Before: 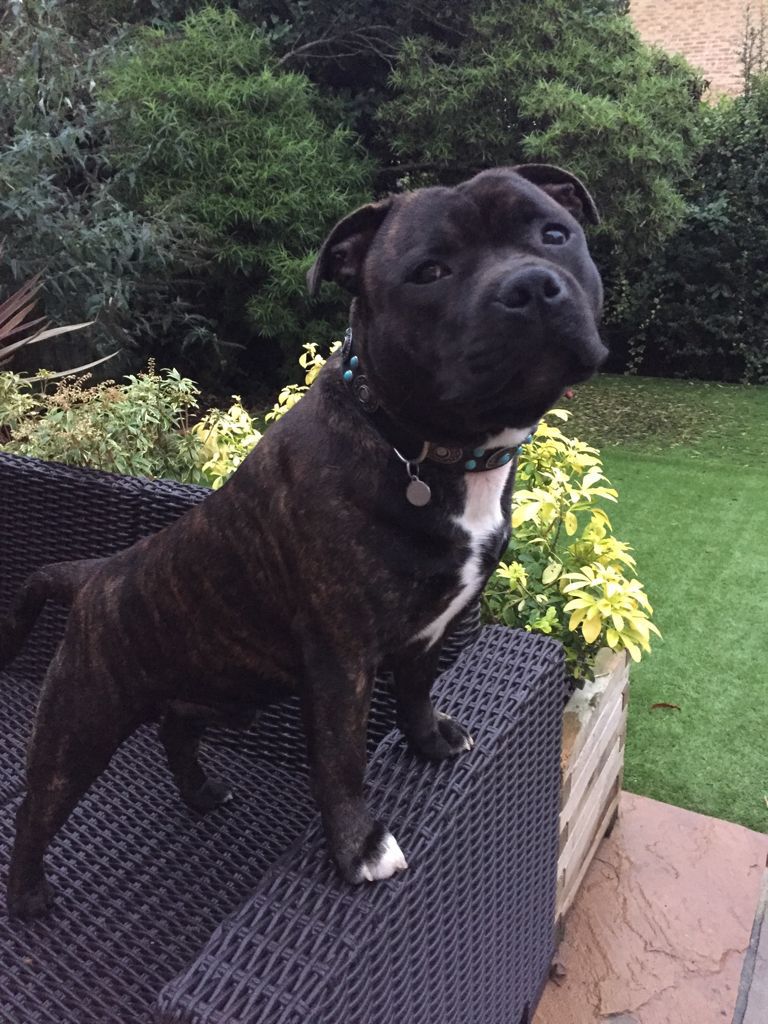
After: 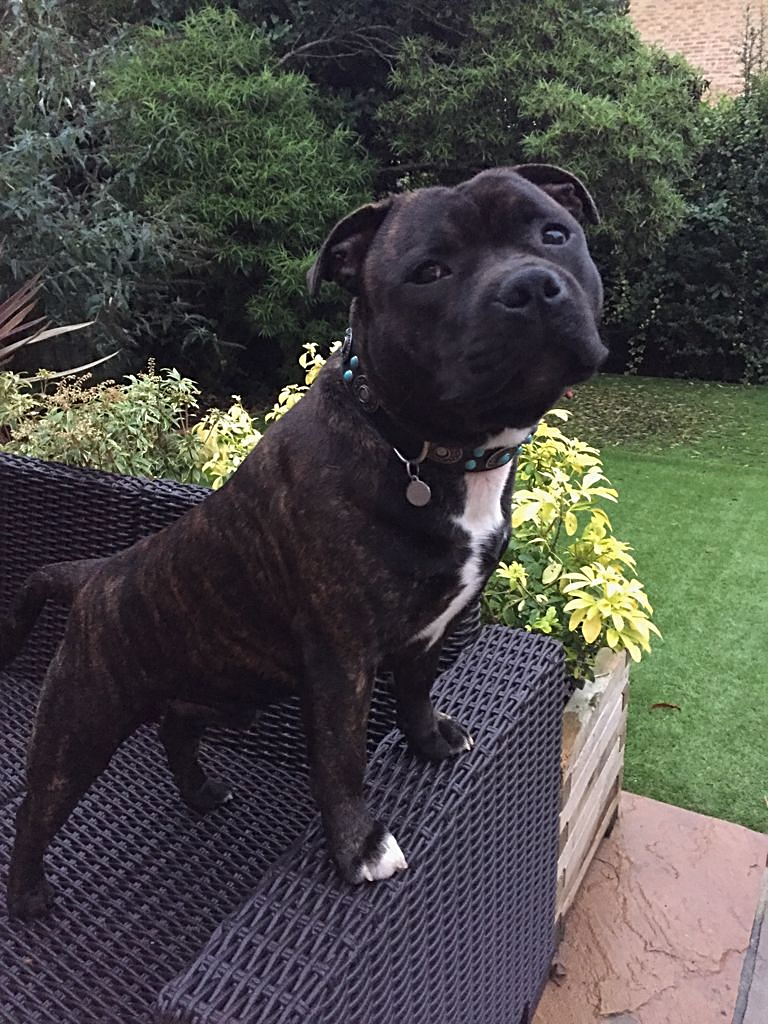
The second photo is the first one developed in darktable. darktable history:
exposure: exposure -0.072 EV, compensate exposure bias true, compensate highlight preservation false
sharpen: on, module defaults
